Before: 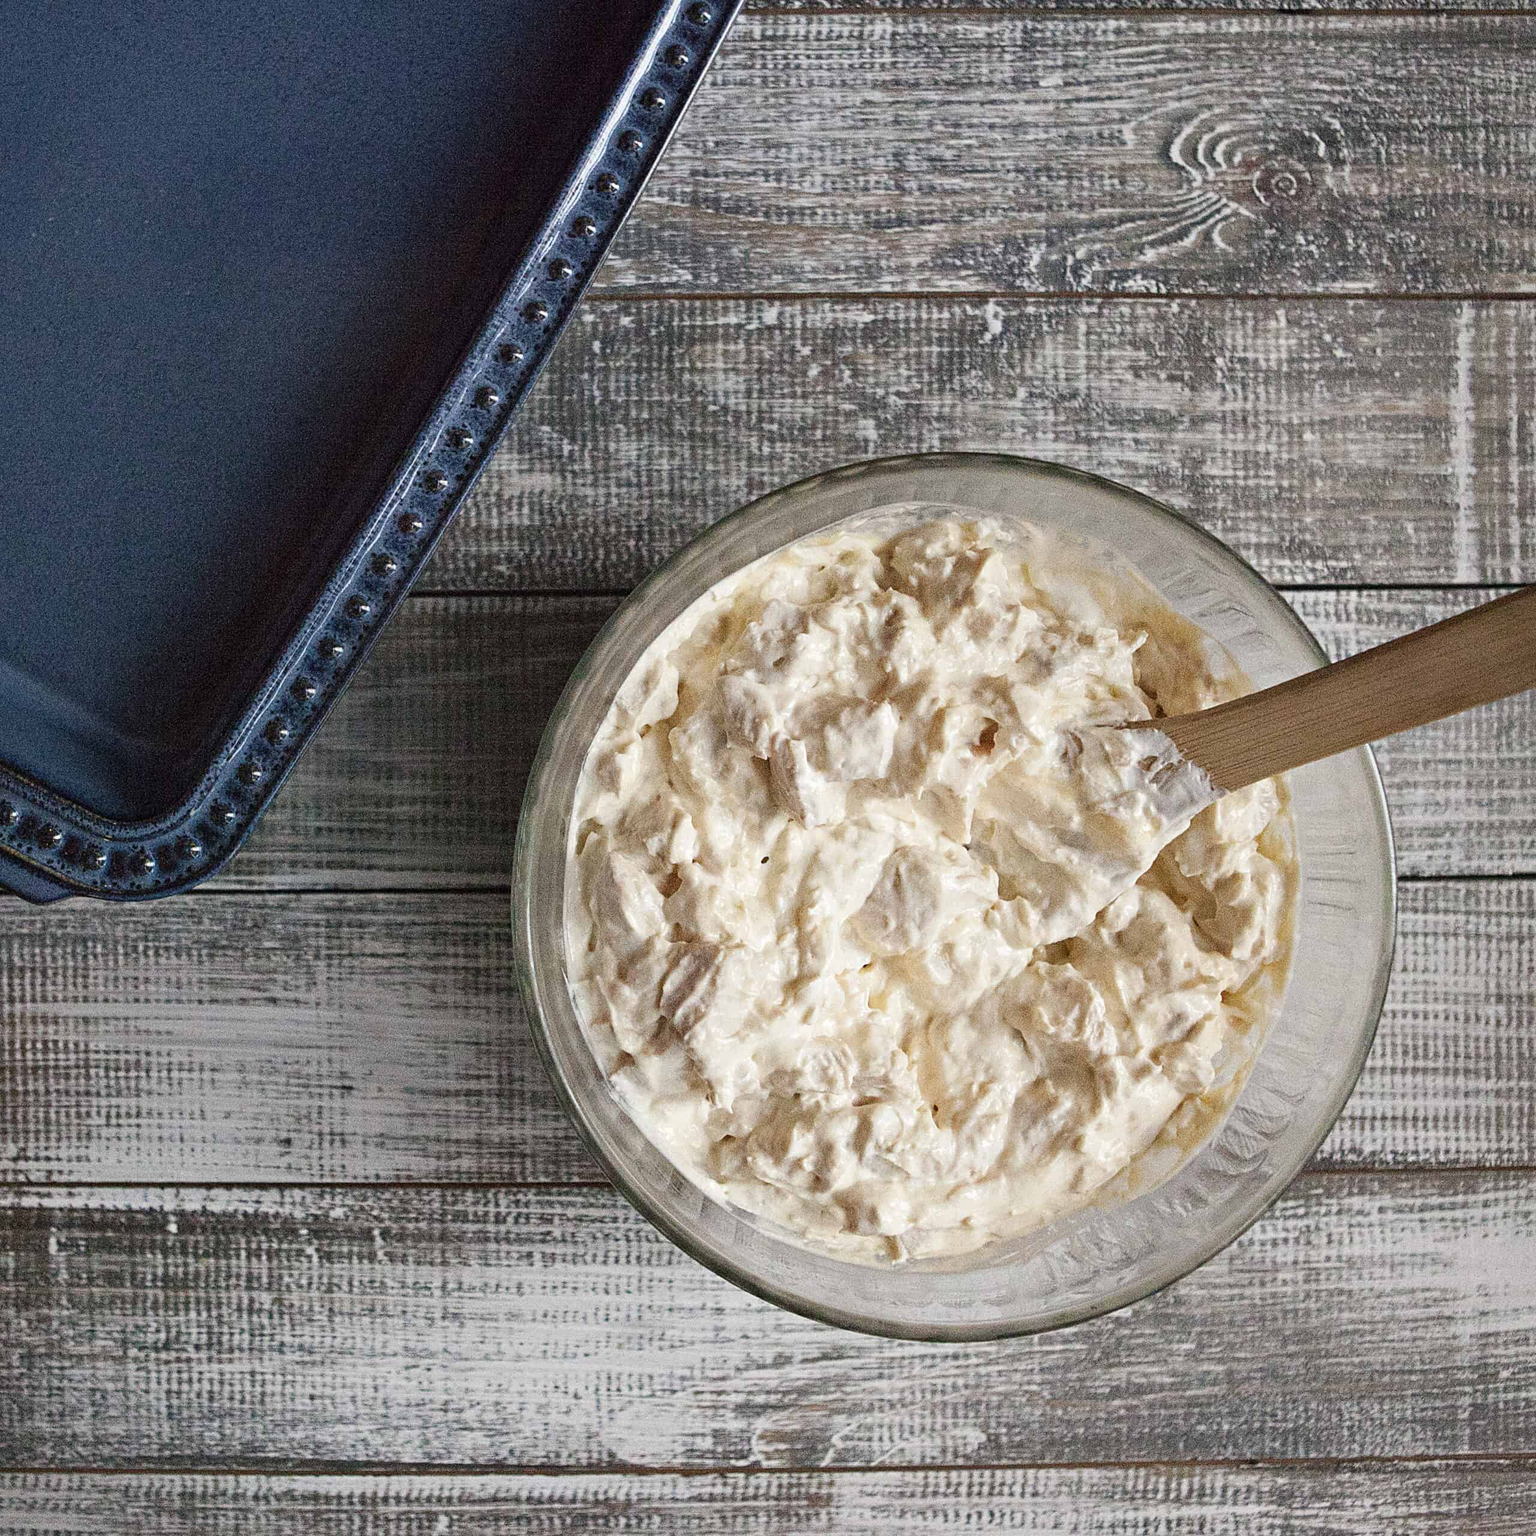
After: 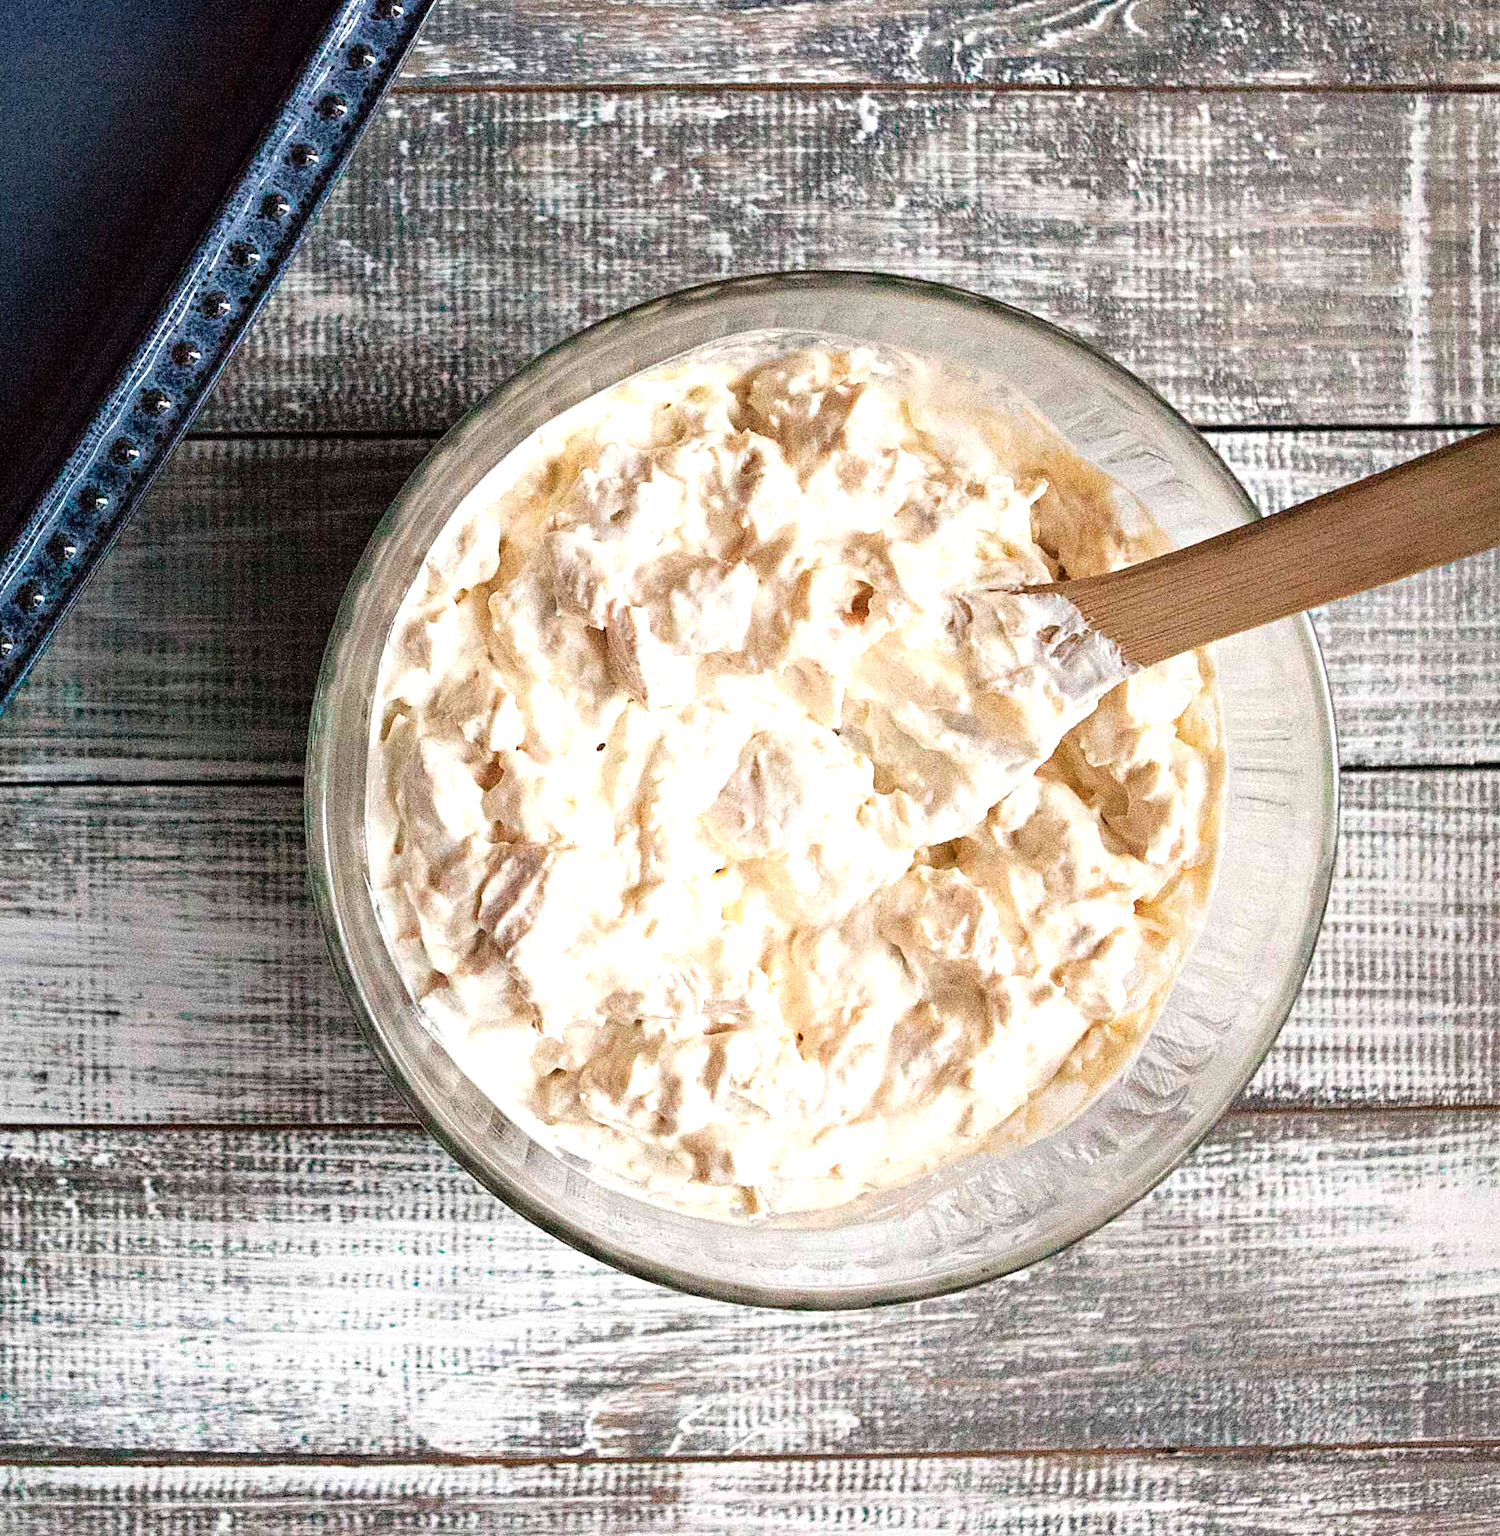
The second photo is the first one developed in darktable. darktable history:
color zones: curves: ch0 [(0.25, 0.5) (0.423, 0.5) (0.443, 0.5) (0.521, 0.756) (0.568, 0.5) (0.576, 0.5) (0.75, 0.5)]; ch1 [(0.25, 0.5) (0.423, 0.5) (0.443, 0.5) (0.539, 0.873) (0.624, 0.565) (0.631, 0.5) (0.75, 0.5)]
crop: left 16.354%, top 14.404%
tone equalizer: -8 EV -0.77 EV, -7 EV -0.717 EV, -6 EV -0.639 EV, -5 EV -0.425 EV, -3 EV 0.374 EV, -2 EV 0.6 EV, -1 EV 0.675 EV, +0 EV 0.73 EV
